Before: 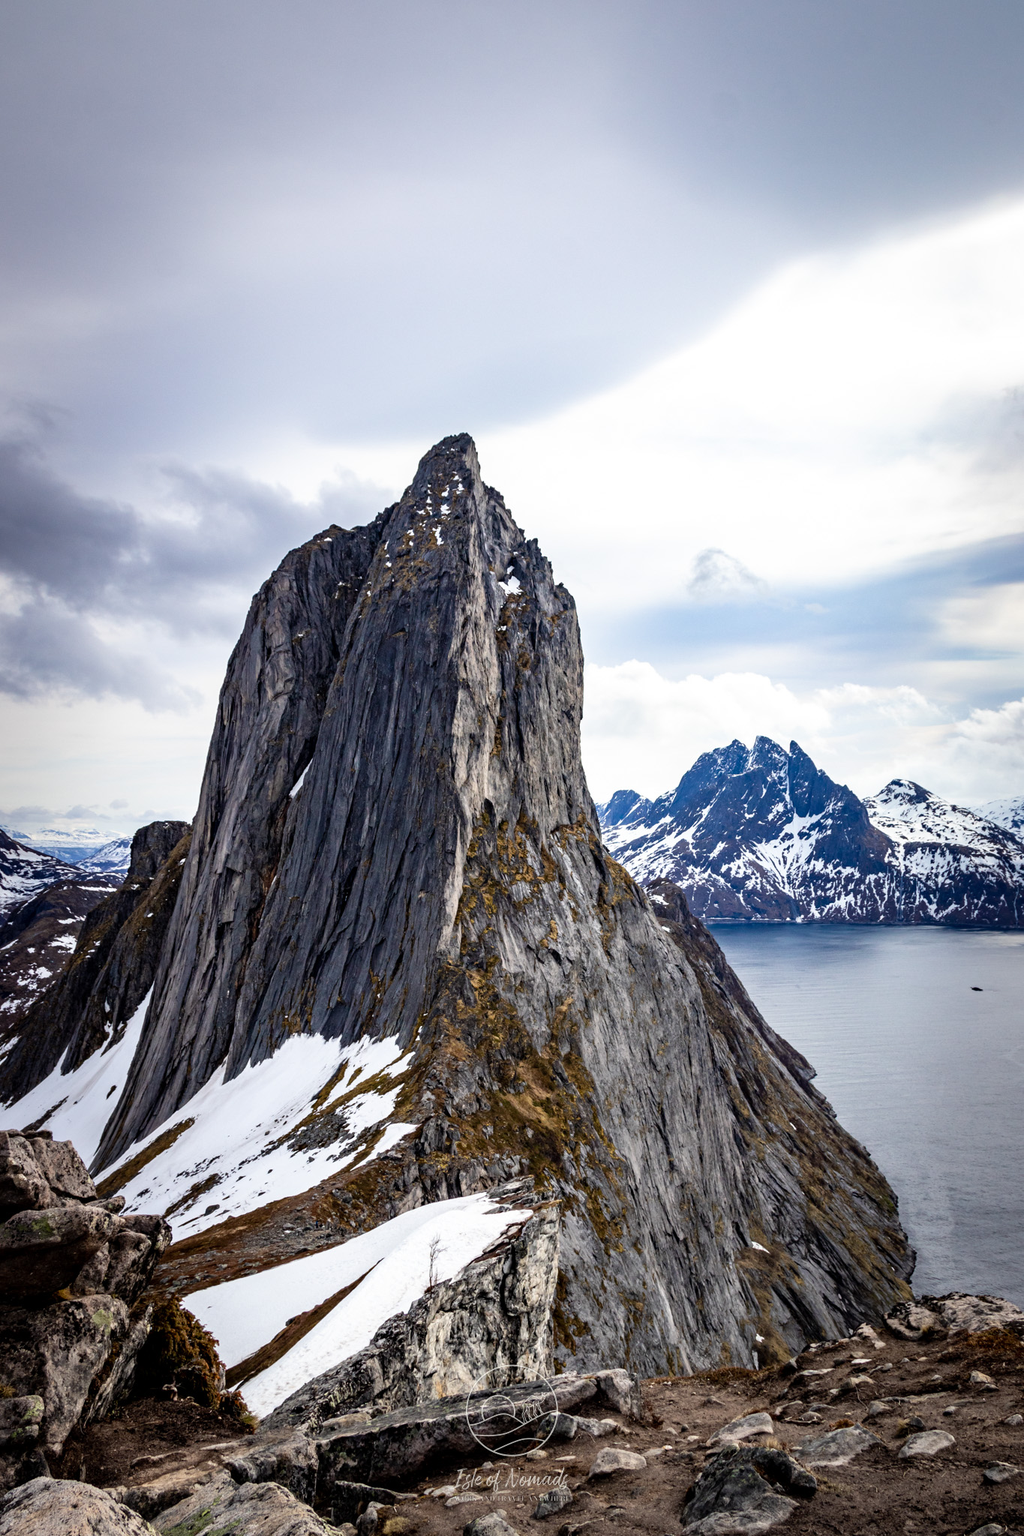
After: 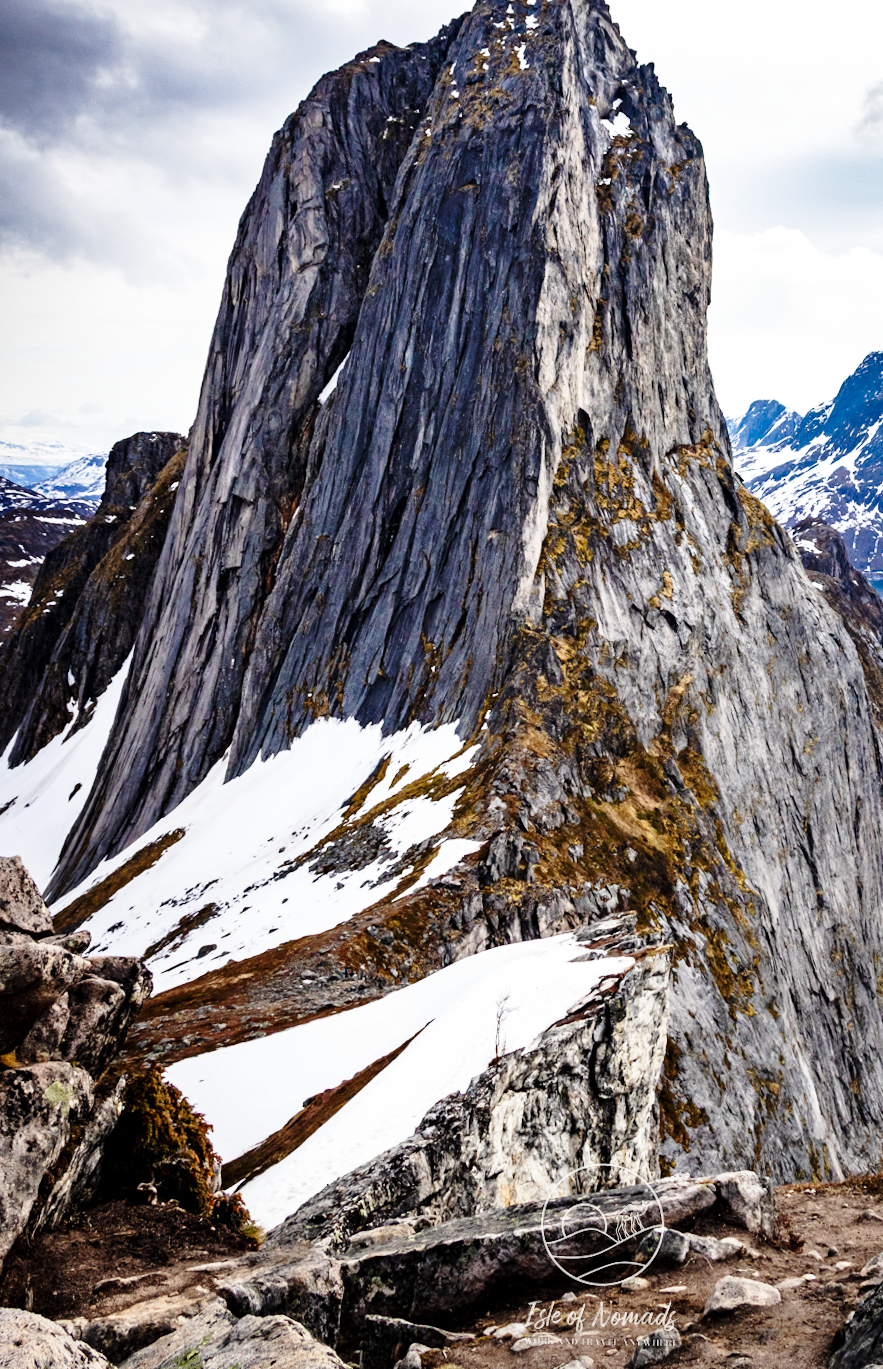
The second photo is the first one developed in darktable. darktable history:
shadows and highlights: radius 116.41, shadows 41.77, highlights -61.62, soften with gaussian
crop and rotate: angle -0.863°, left 3.916%, top 31.628%, right 29.936%
base curve: curves: ch0 [(0, 0) (0.028, 0.03) (0.121, 0.232) (0.46, 0.748) (0.859, 0.968) (1, 1)], preserve colors none
